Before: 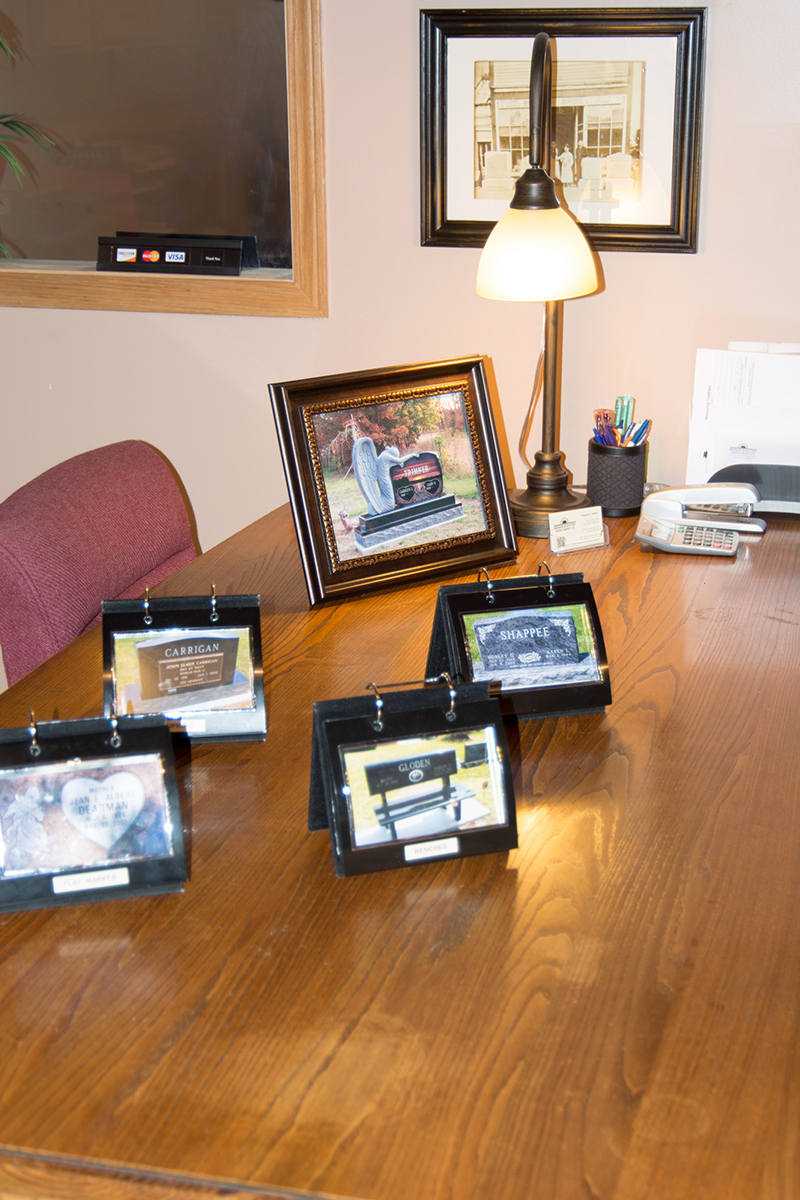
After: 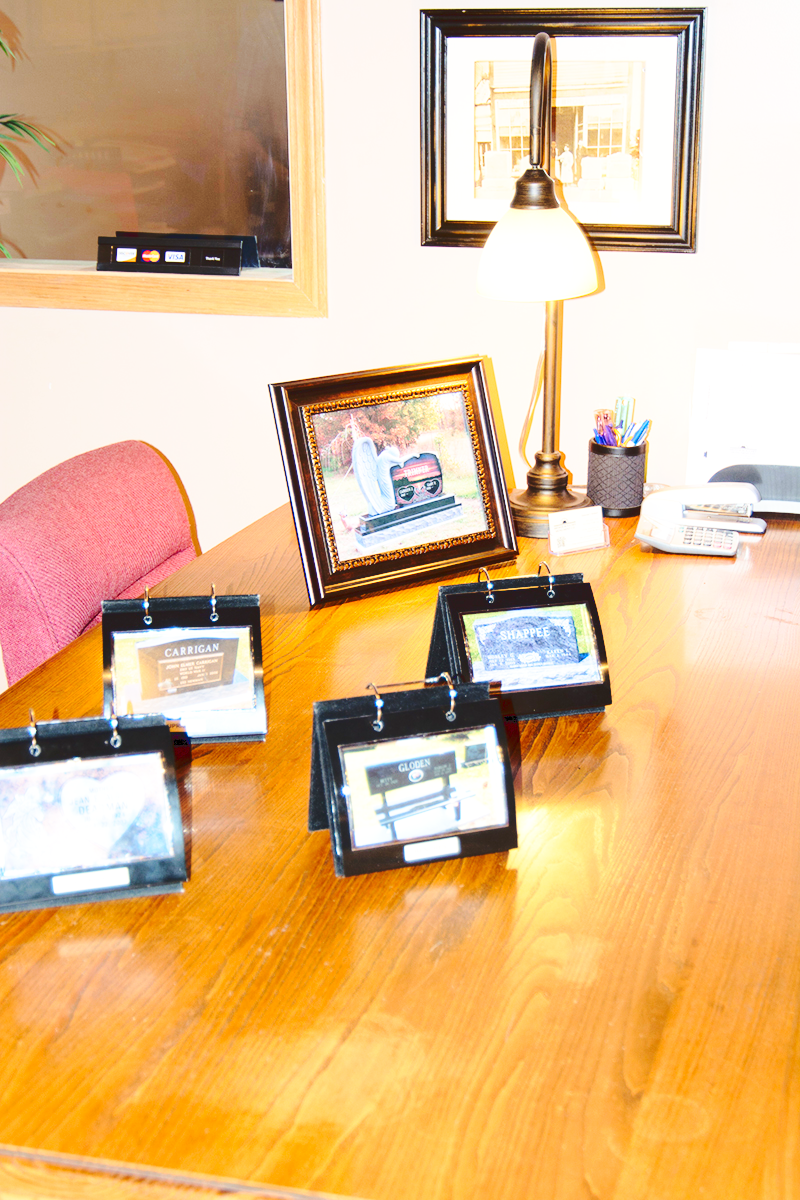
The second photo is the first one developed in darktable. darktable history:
tone curve: curves: ch0 [(0, 0) (0.003, 0.112) (0.011, 0.115) (0.025, 0.111) (0.044, 0.114) (0.069, 0.126) (0.1, 0.144) (0.136, 0.164) (0.177, 0.196) (0.224, 0.249) (0.277, 0.316) (0.335, 0.401) (0.399, 0.487) (0.468, 0.571) (0.543, 0.647) (0.623, 0.728) (0.709, 0.795) (0.801, 0.866) (0.898, 0.933) (1, 1)], color space Lab, linked channels, preserve colors none
base curve: curves: ch0 [(0, 0) (0.032, 0.037) (0.105, 0.228) (0.435, 0.76) (0.856, 0.983) (1, 1)], preserve colors none
exposure: exposure 0.194 EV, compensate exposure bias true, compensate highlight preservation false
